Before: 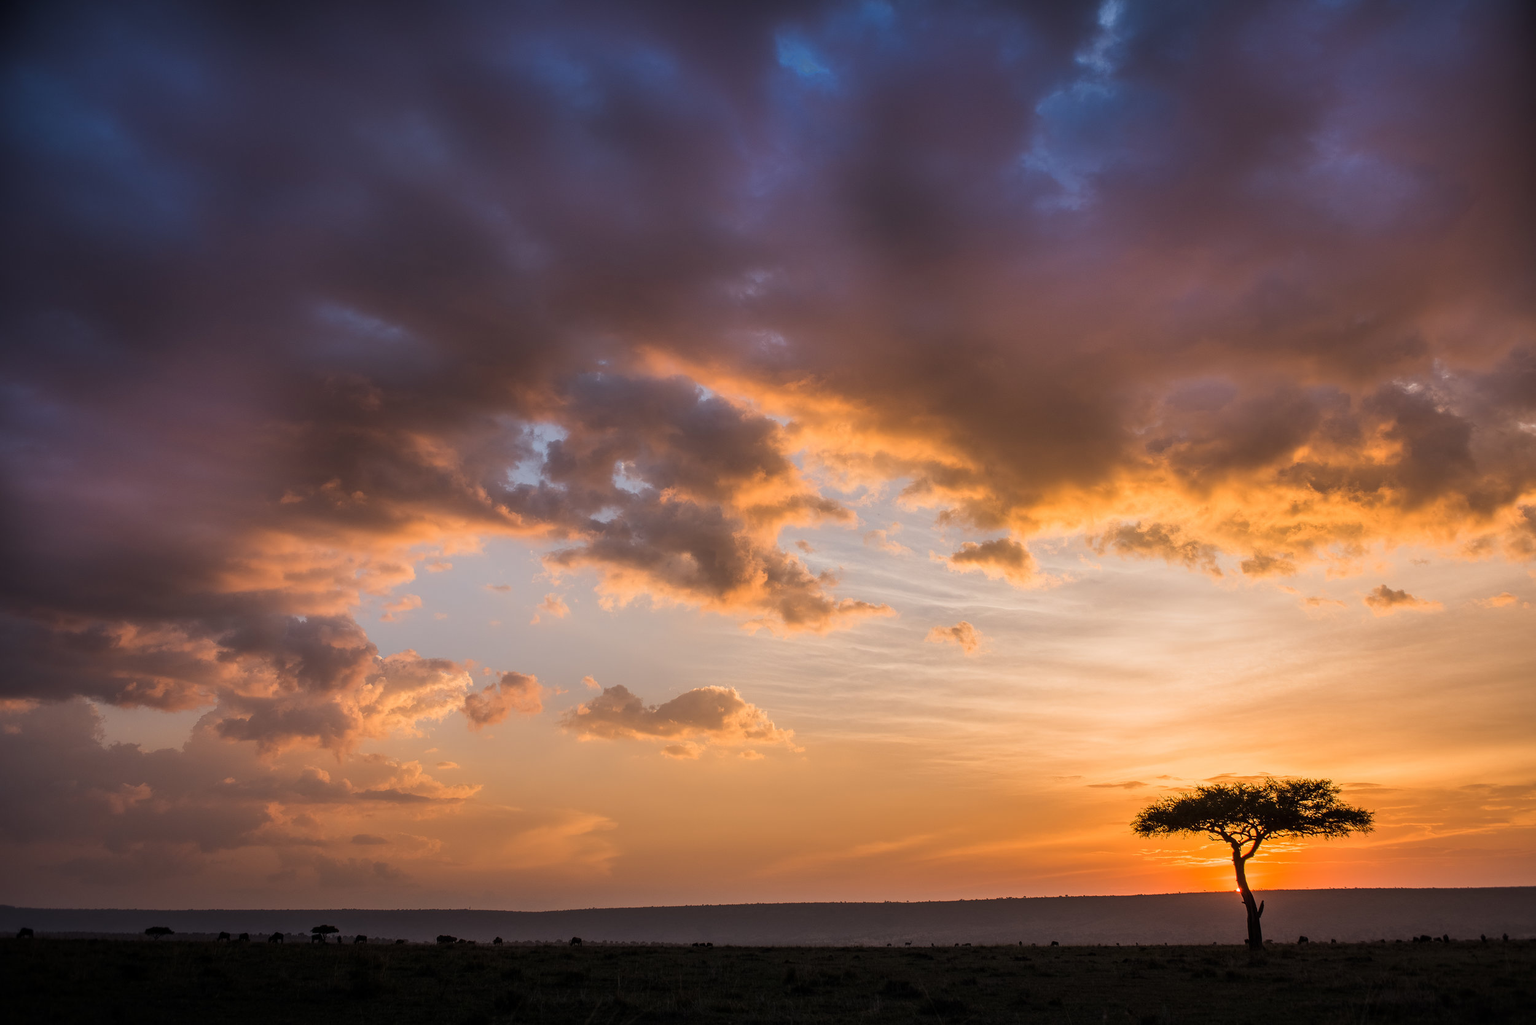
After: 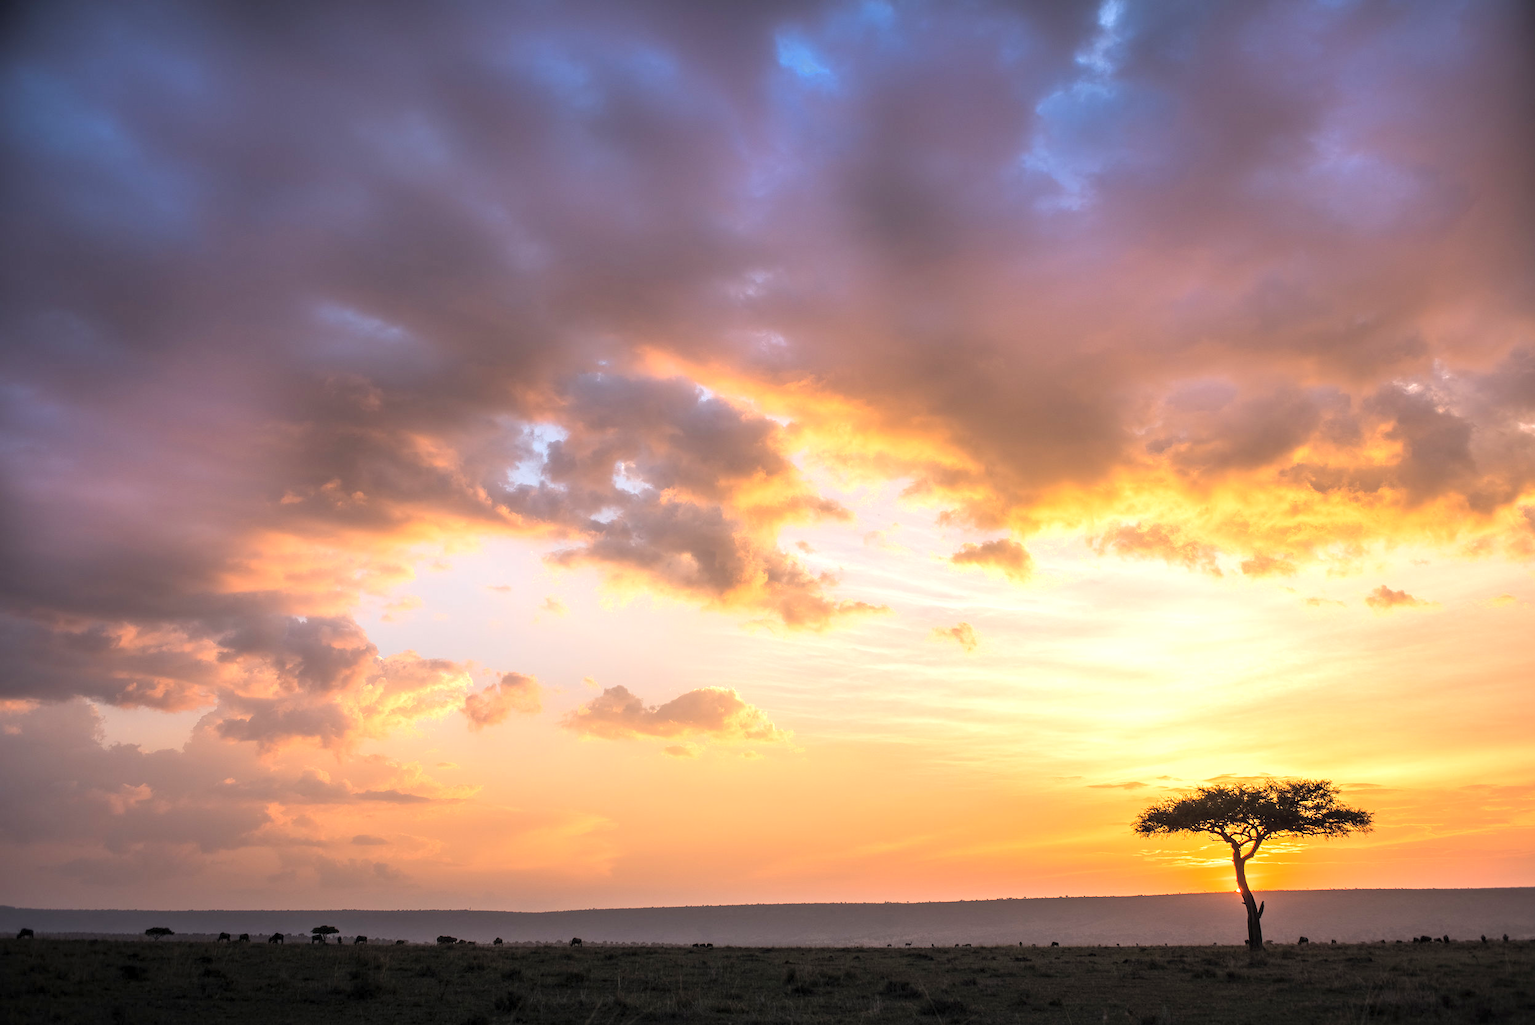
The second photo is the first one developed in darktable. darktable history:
contrast brightness saturation: brightness 0.137
exposure: exposure 0.948 EV, compensate highlight preservation false
